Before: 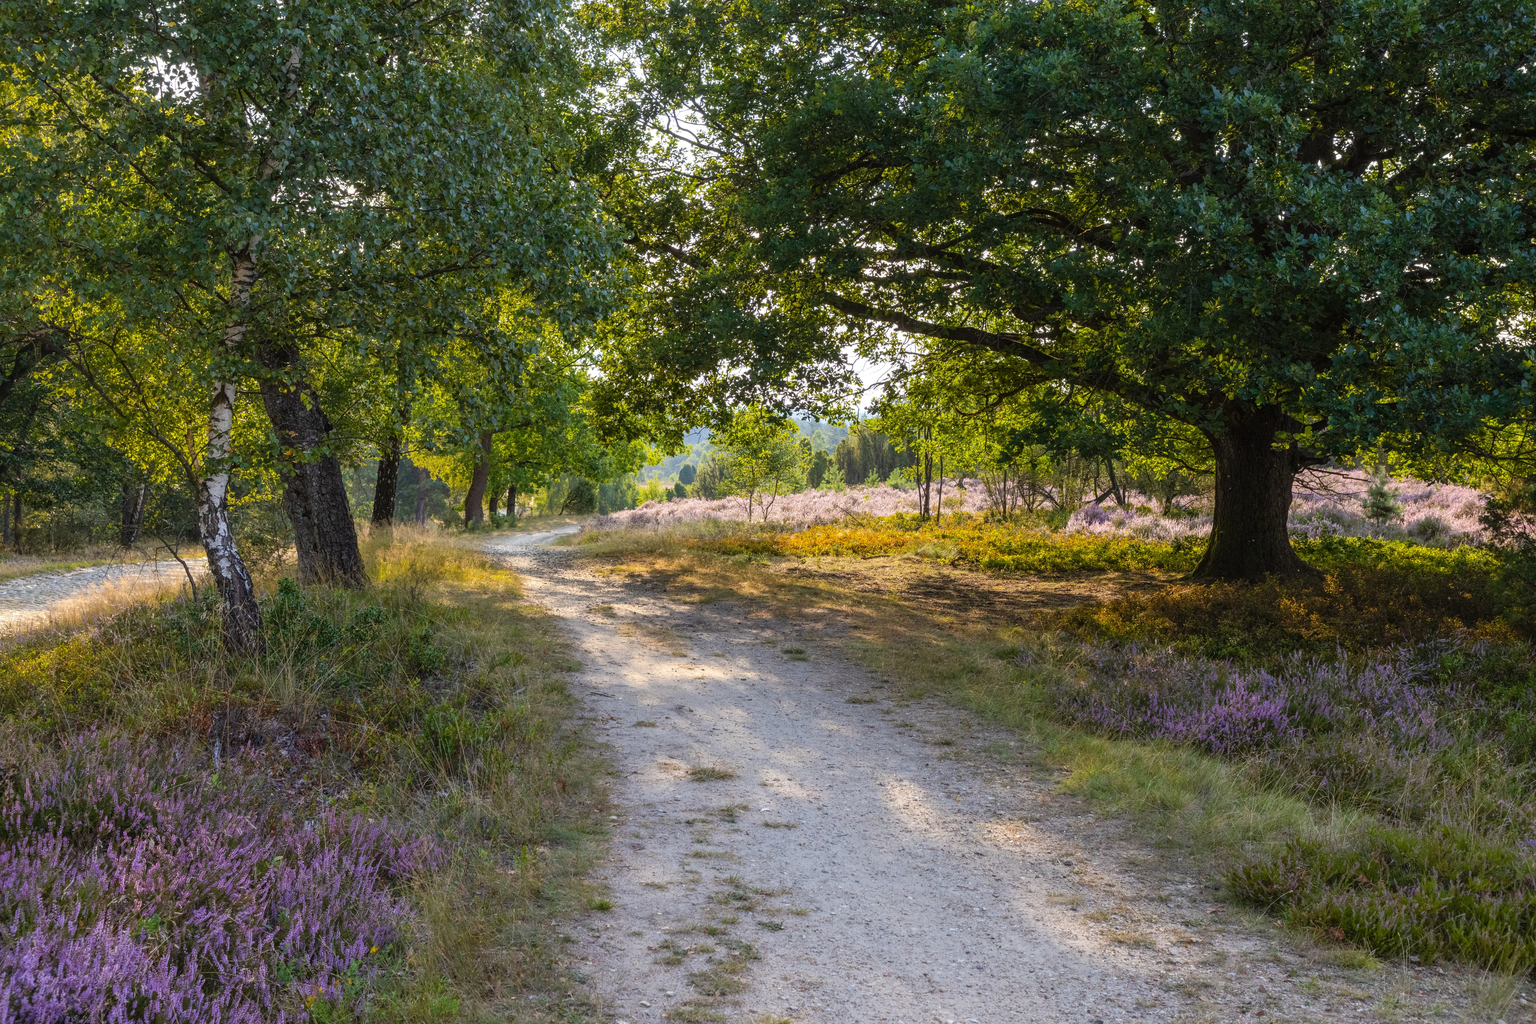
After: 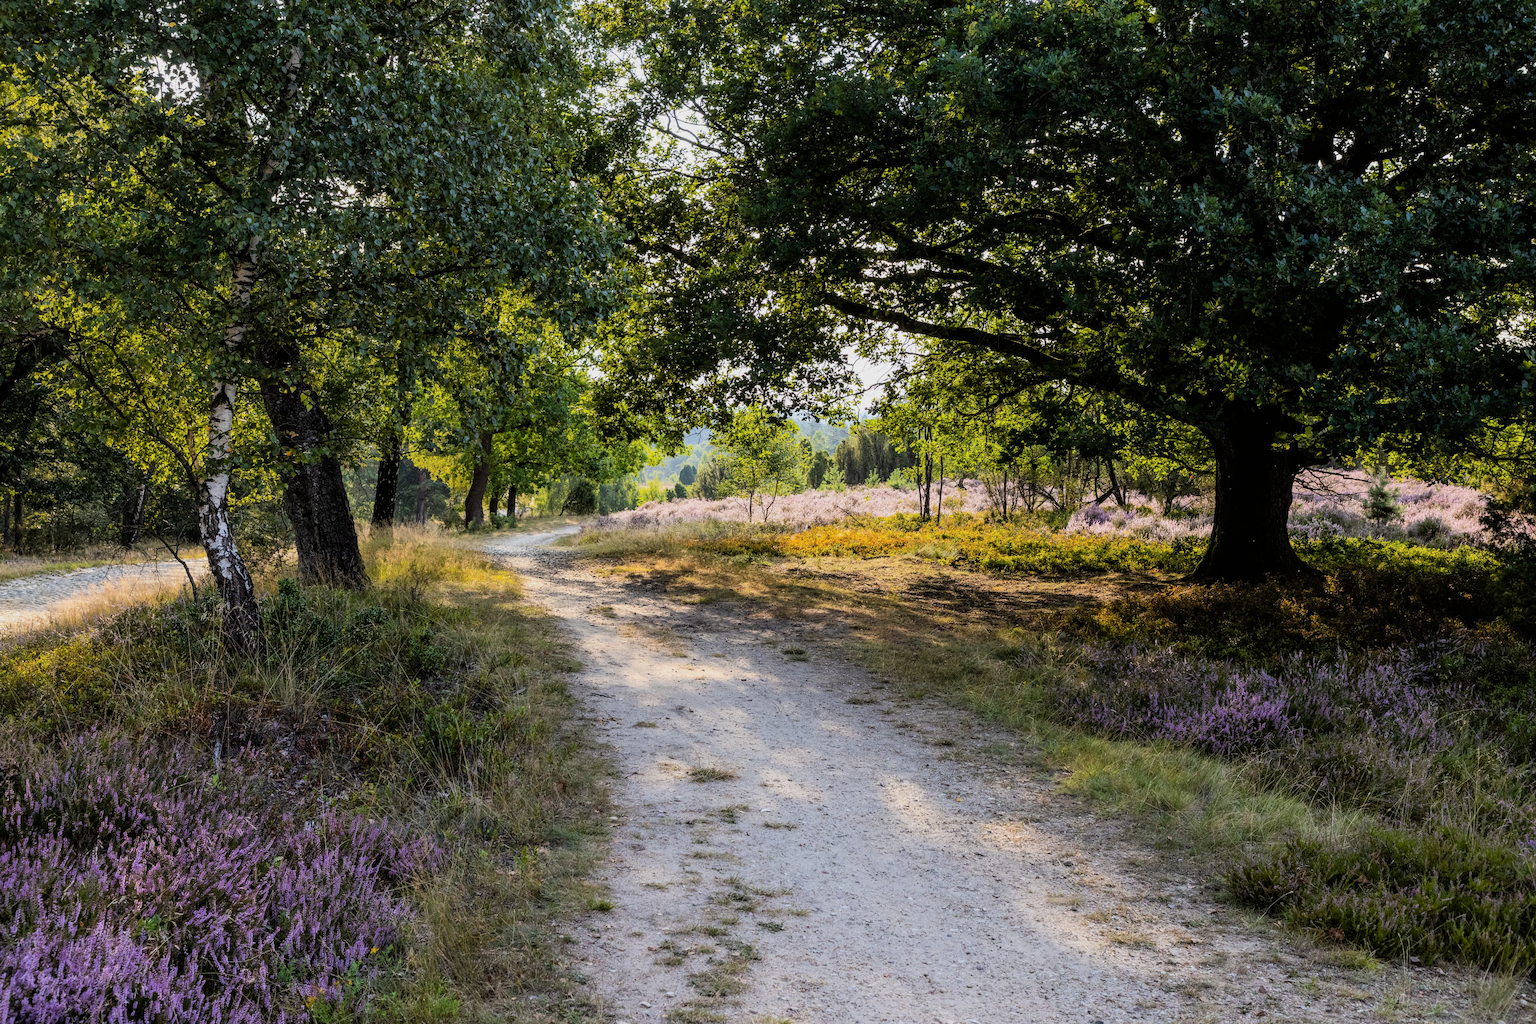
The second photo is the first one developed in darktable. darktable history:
filmic rgb: black relative exposure -7.97 EV, white relative exposure 4.01 EV, threshold 5.96 EV, hardness 4.13, contrast 1.362, enable highlight reconstruction true
